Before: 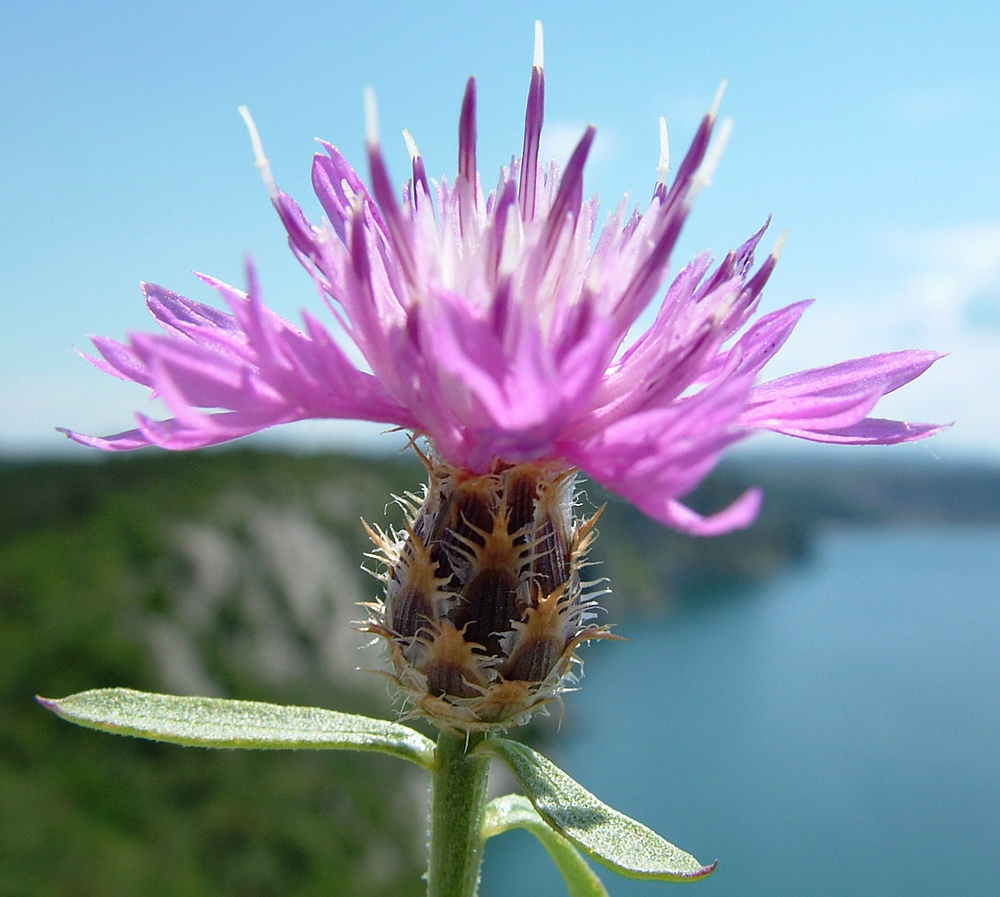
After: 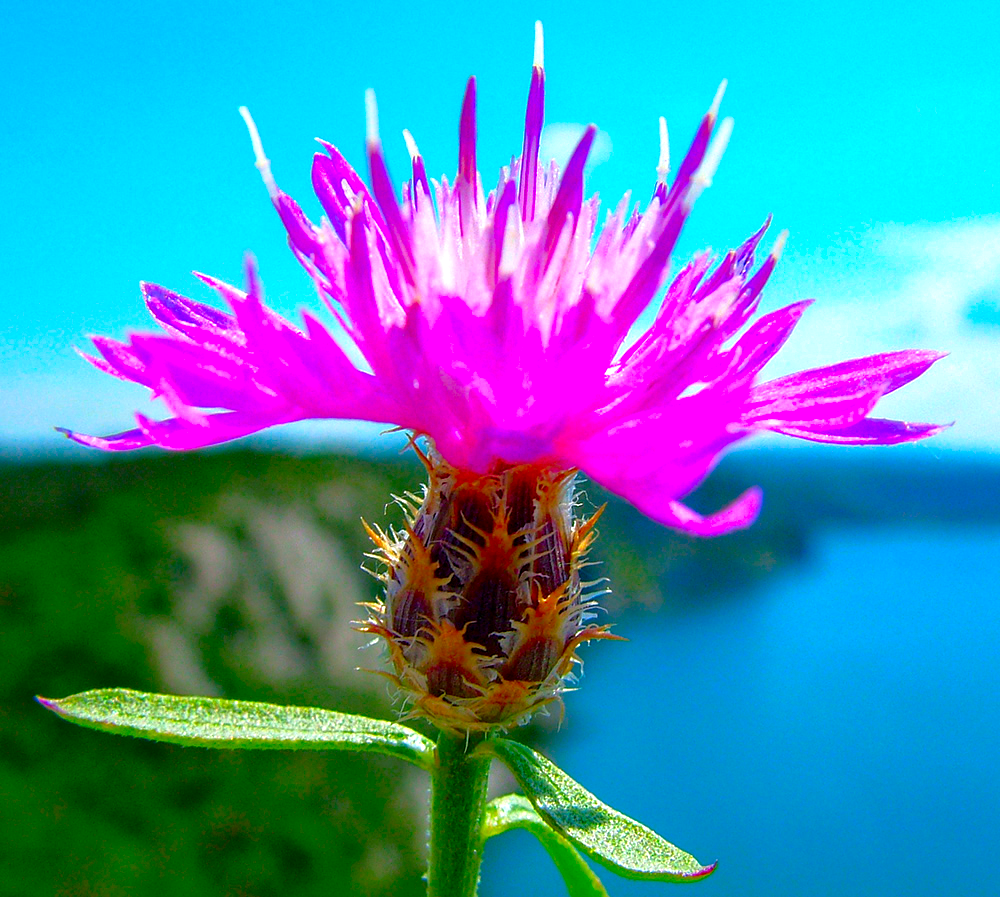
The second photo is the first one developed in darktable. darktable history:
local contrast: on, module defaults
color correction: highlights b* -0.05, saturation 2.96
tone equalizer: -8 EV -0.001 EV, -7 EV 0.003 EV, -6 EV -0.005 EV, -5 EV -0.006 EV, -4 EV -0.078 EV, -3 EV -0.226 EV, -2 EV -0.268 EV, -1 EV 0.095 EV, +0 EV 0.307 EV, edges refinement/feathering 500, mask exposure compensation -1.57 EV, preserve details no
